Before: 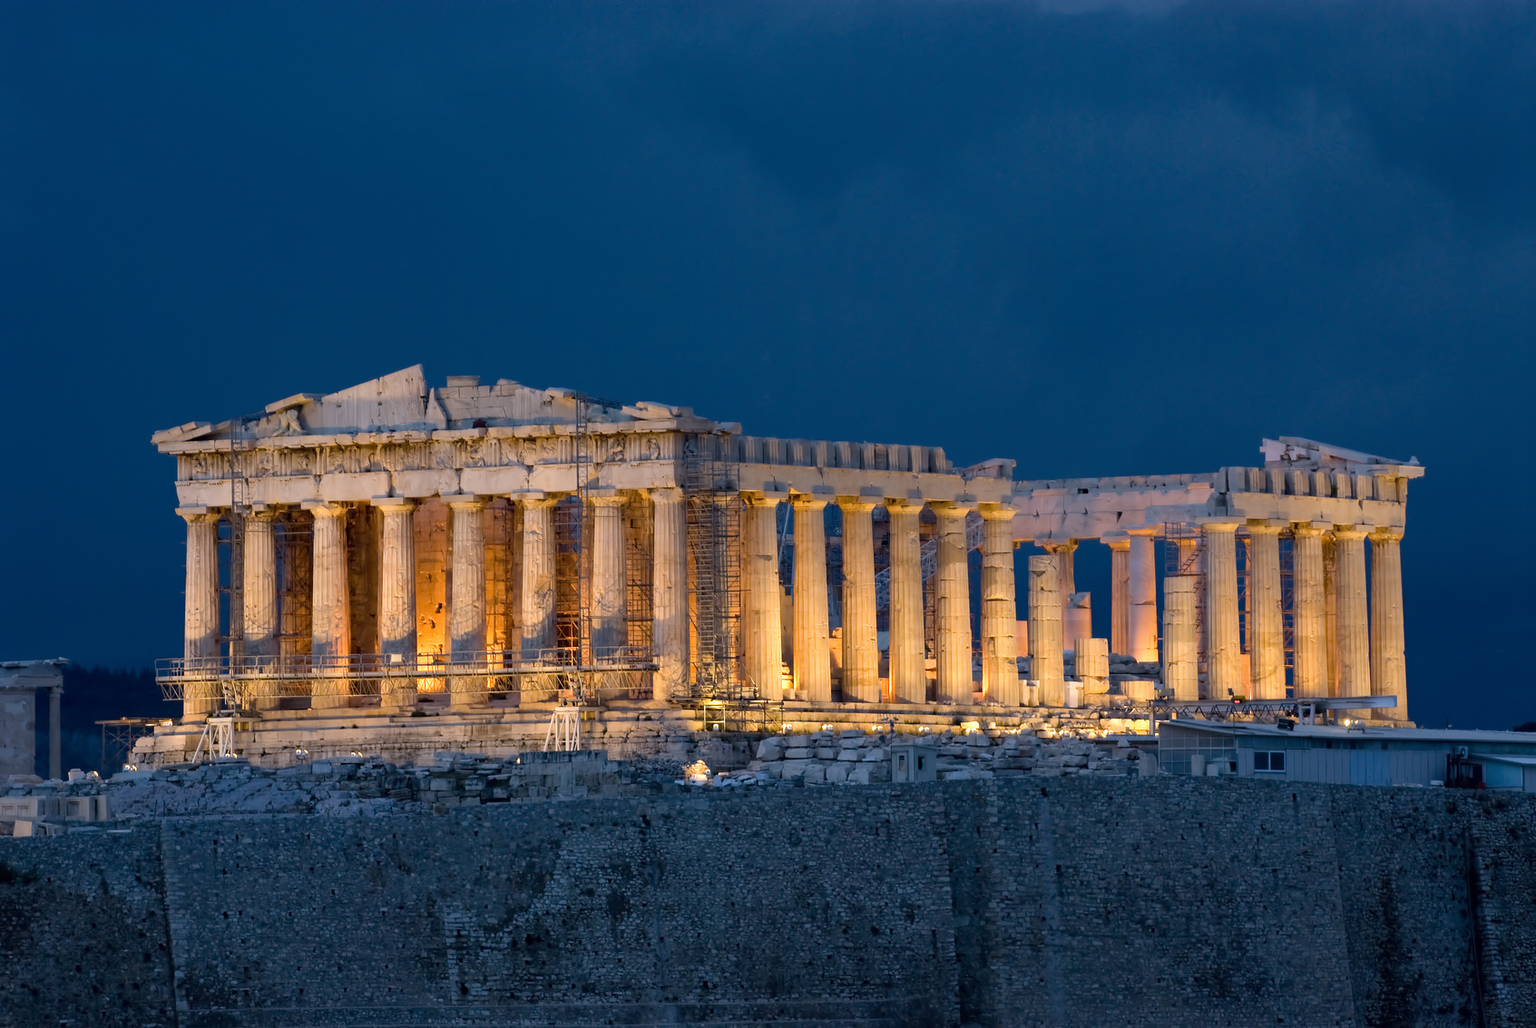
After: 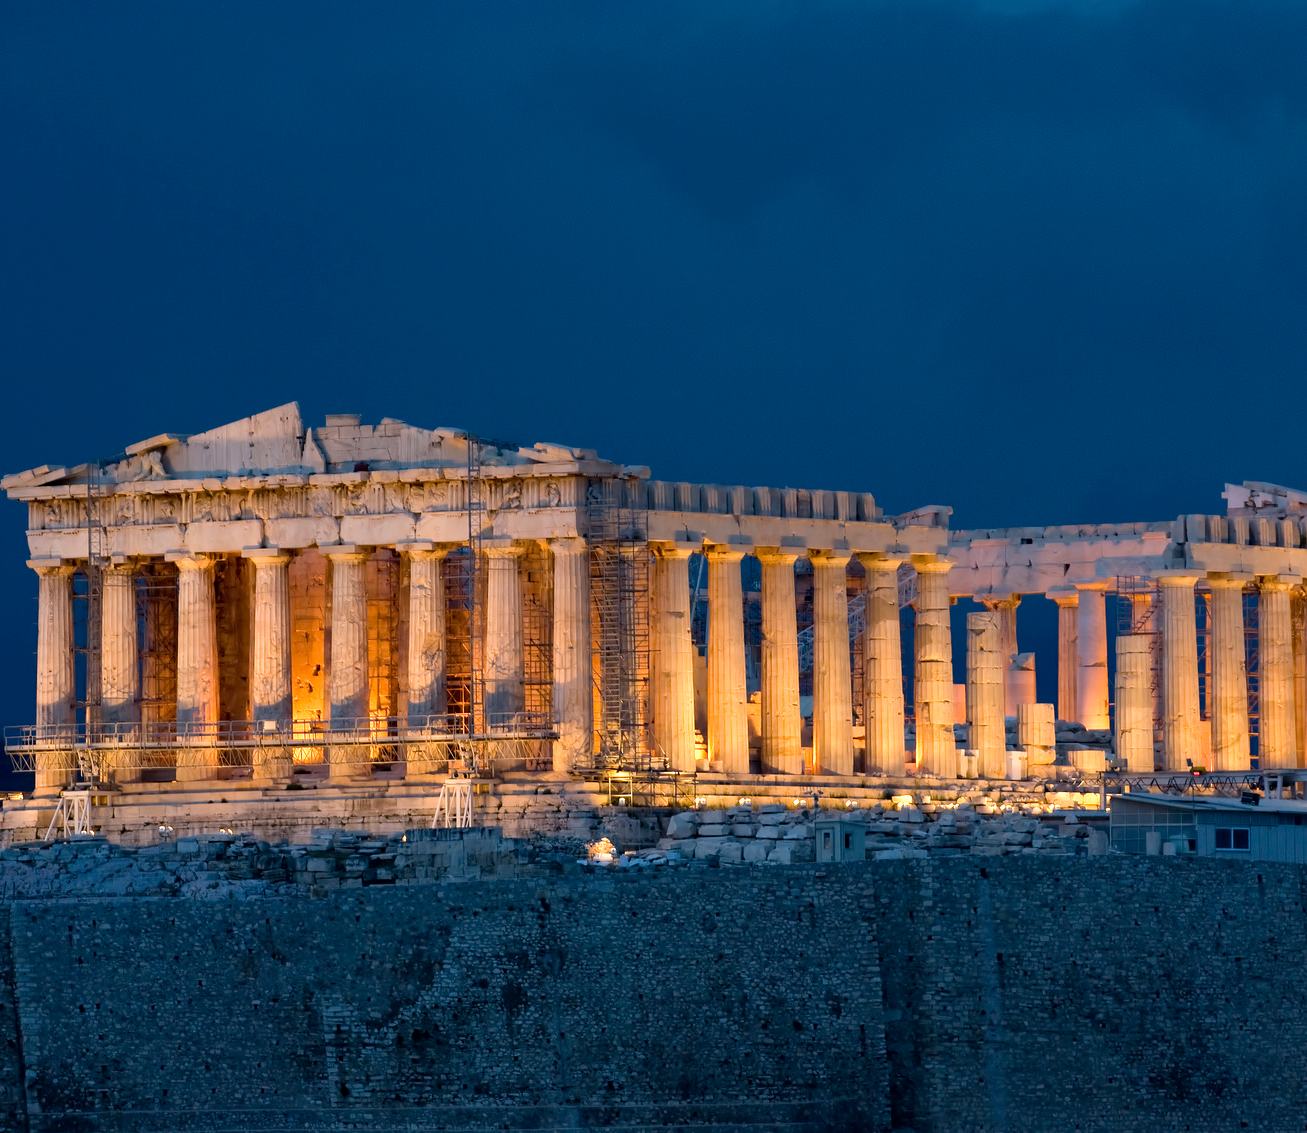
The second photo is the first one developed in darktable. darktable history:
crop: left 9.878%, right 12.874%
